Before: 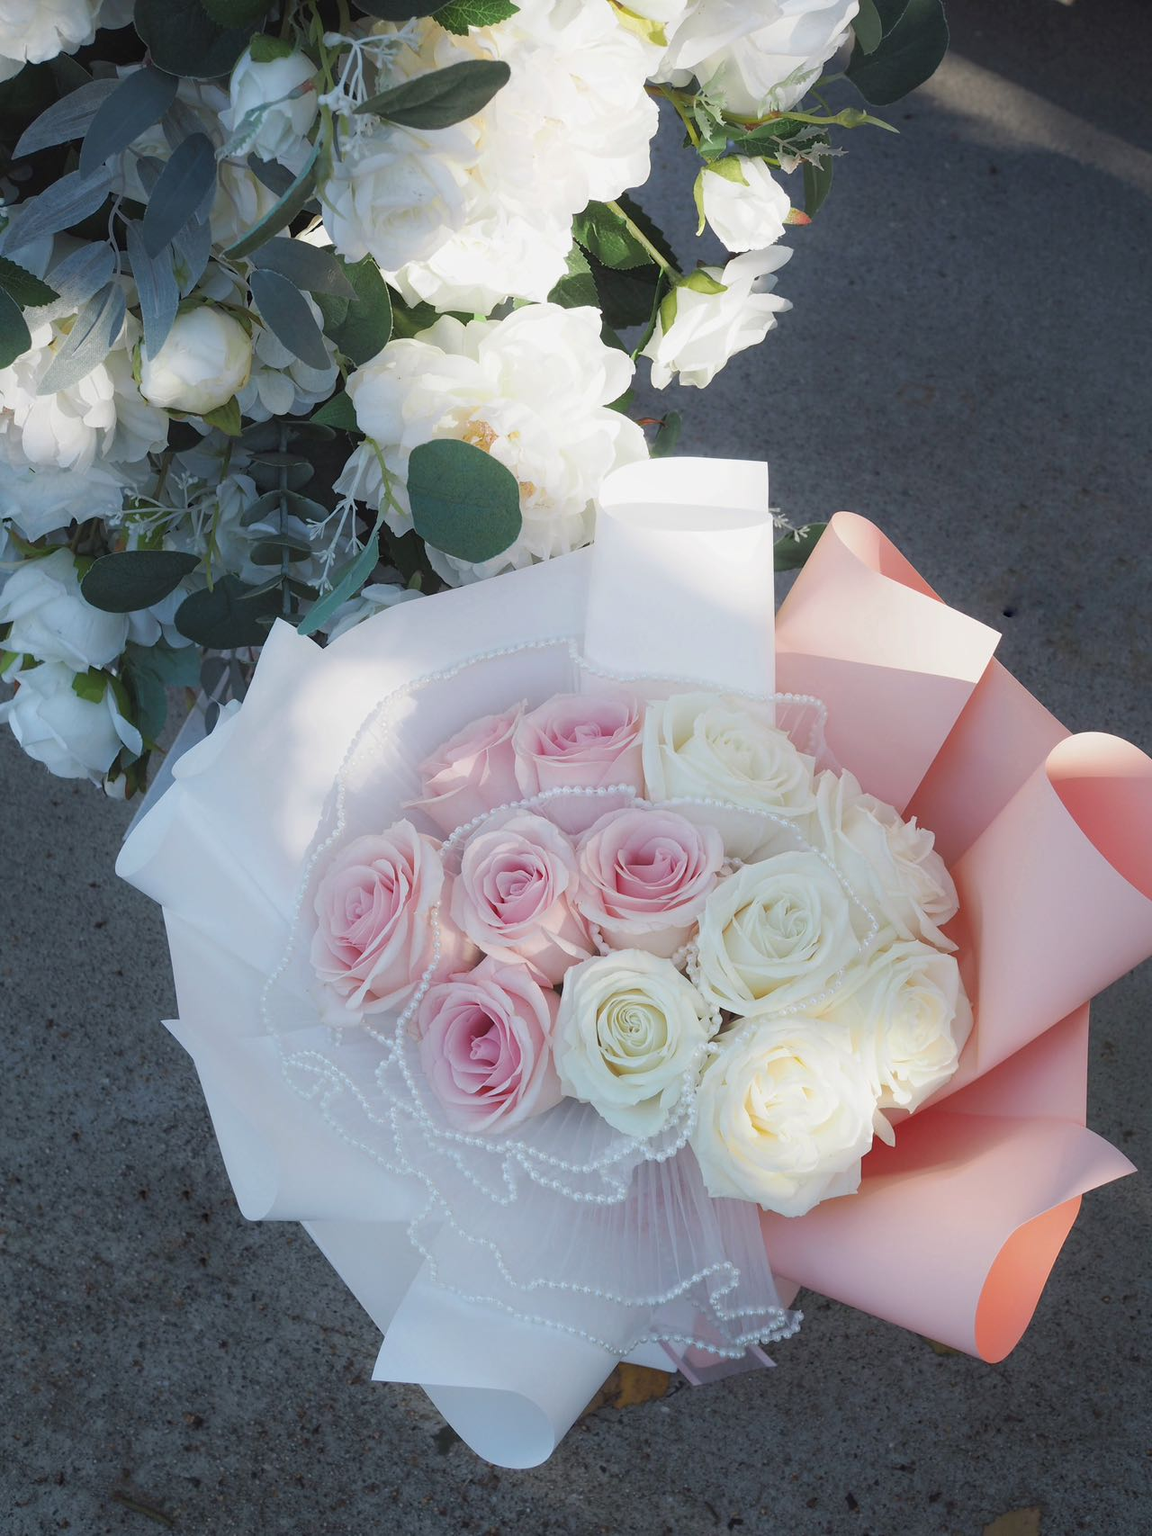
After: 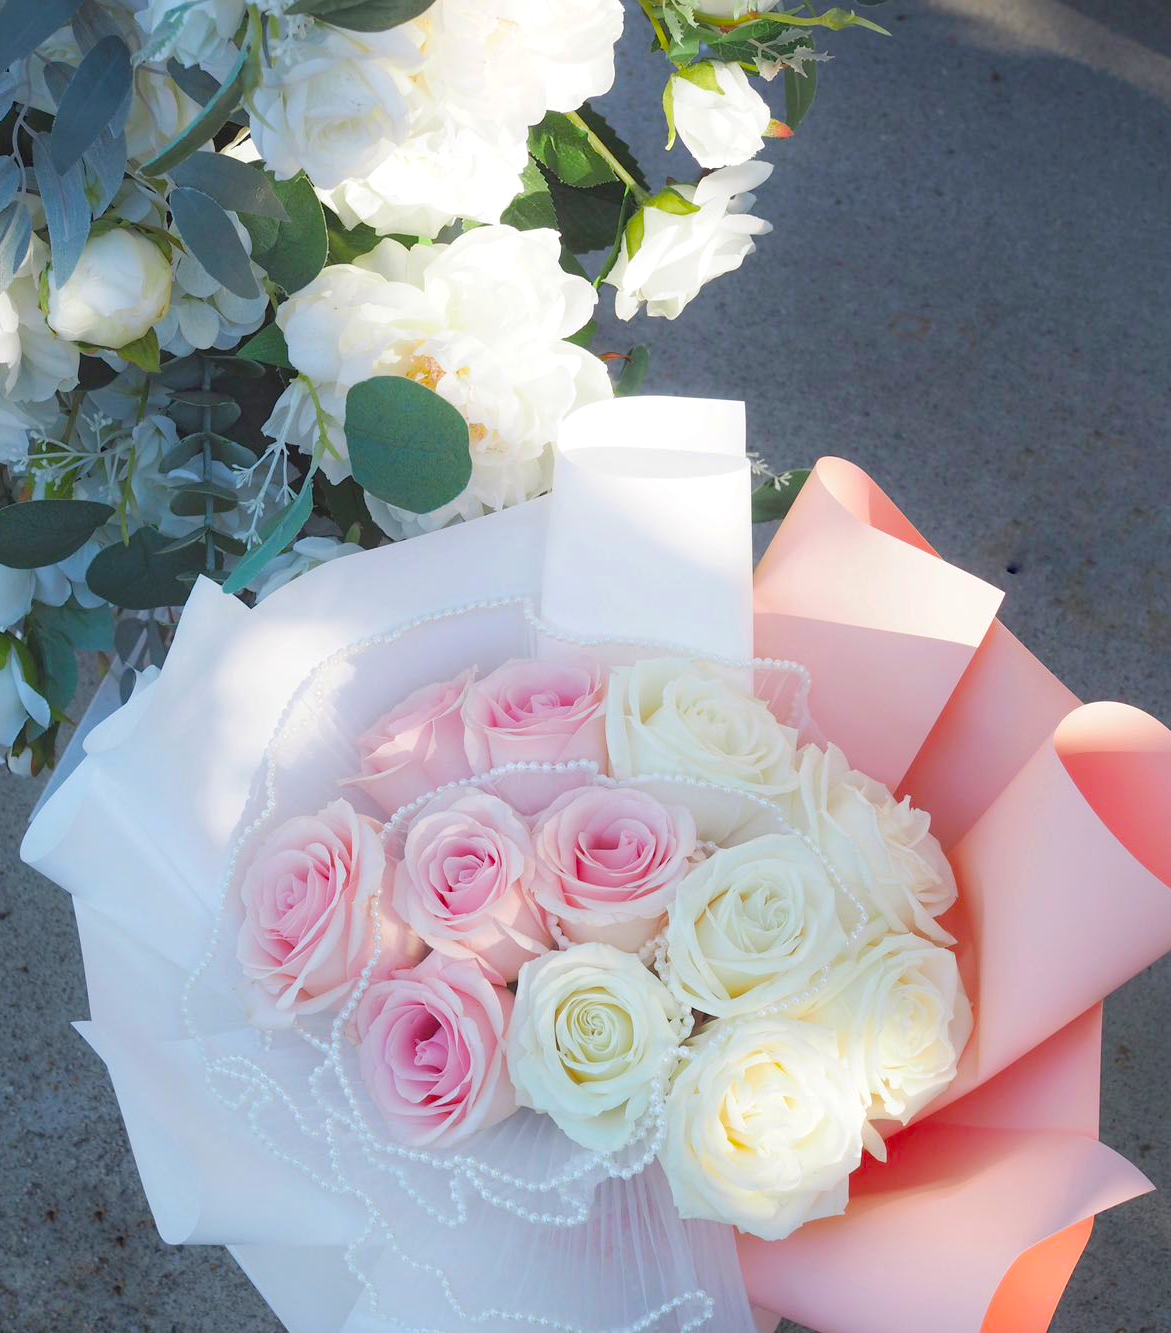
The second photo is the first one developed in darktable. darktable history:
crop: left 8.441%, top 6.618%, bottom 15.278%
color balance rgb: perceptual saturation grading › global saturation 30.202%, perceptual brilliance grading › global brilliance 10.275%, perceptual brilliance grading › shadows 14.471%, contrast -9.902%
